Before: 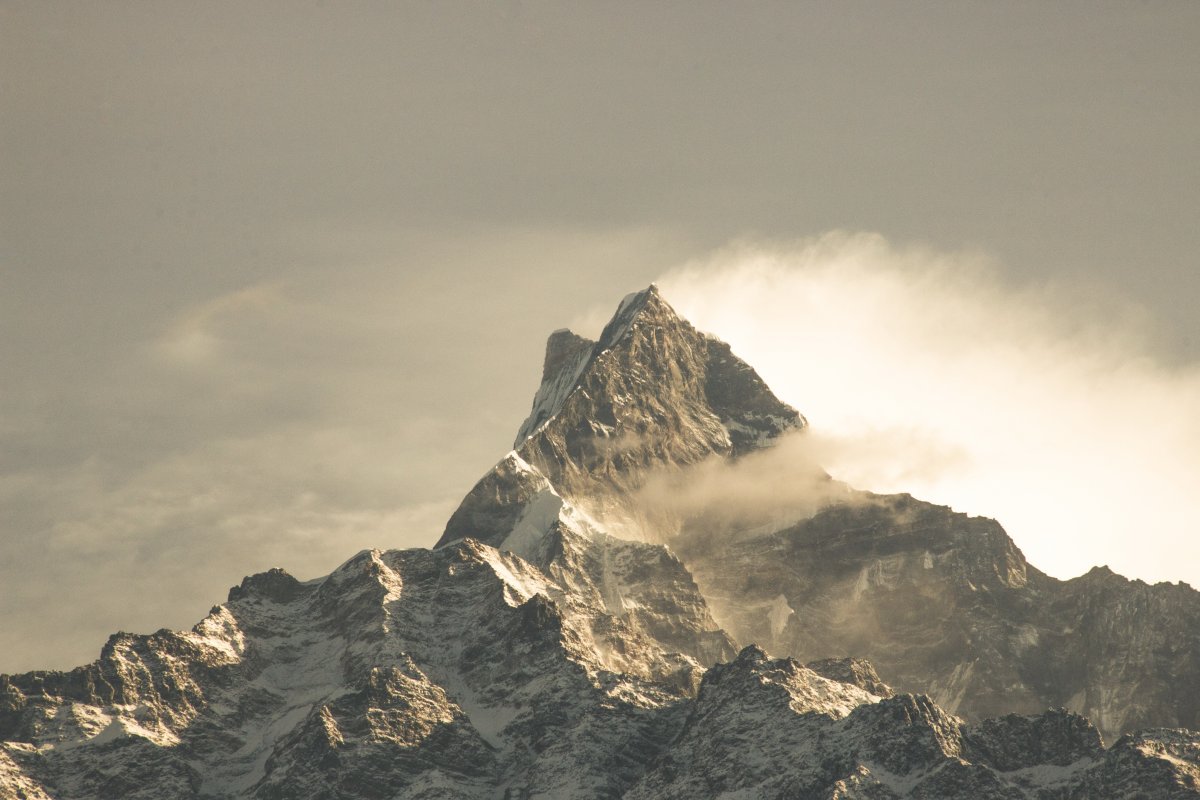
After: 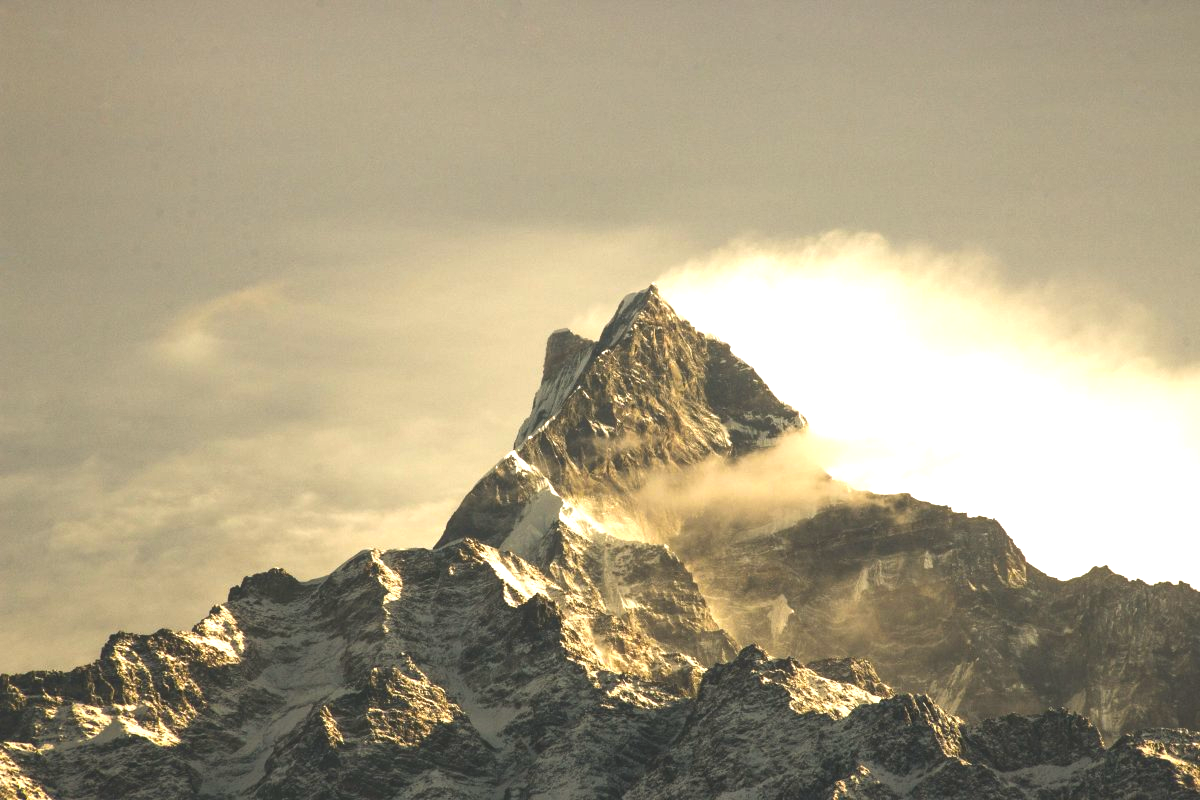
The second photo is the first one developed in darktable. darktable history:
color balance rgb: power › chroma 0.273%, power › hue 60.12°, linear chroma grading › global chroma 8.051%, perceptual saturation grading › global saturation 19.492%, perceptual brilliance grading › global brilliance 19.576%, perceptual brilliance grading › shadows -40.269%, global vibrance 20%
